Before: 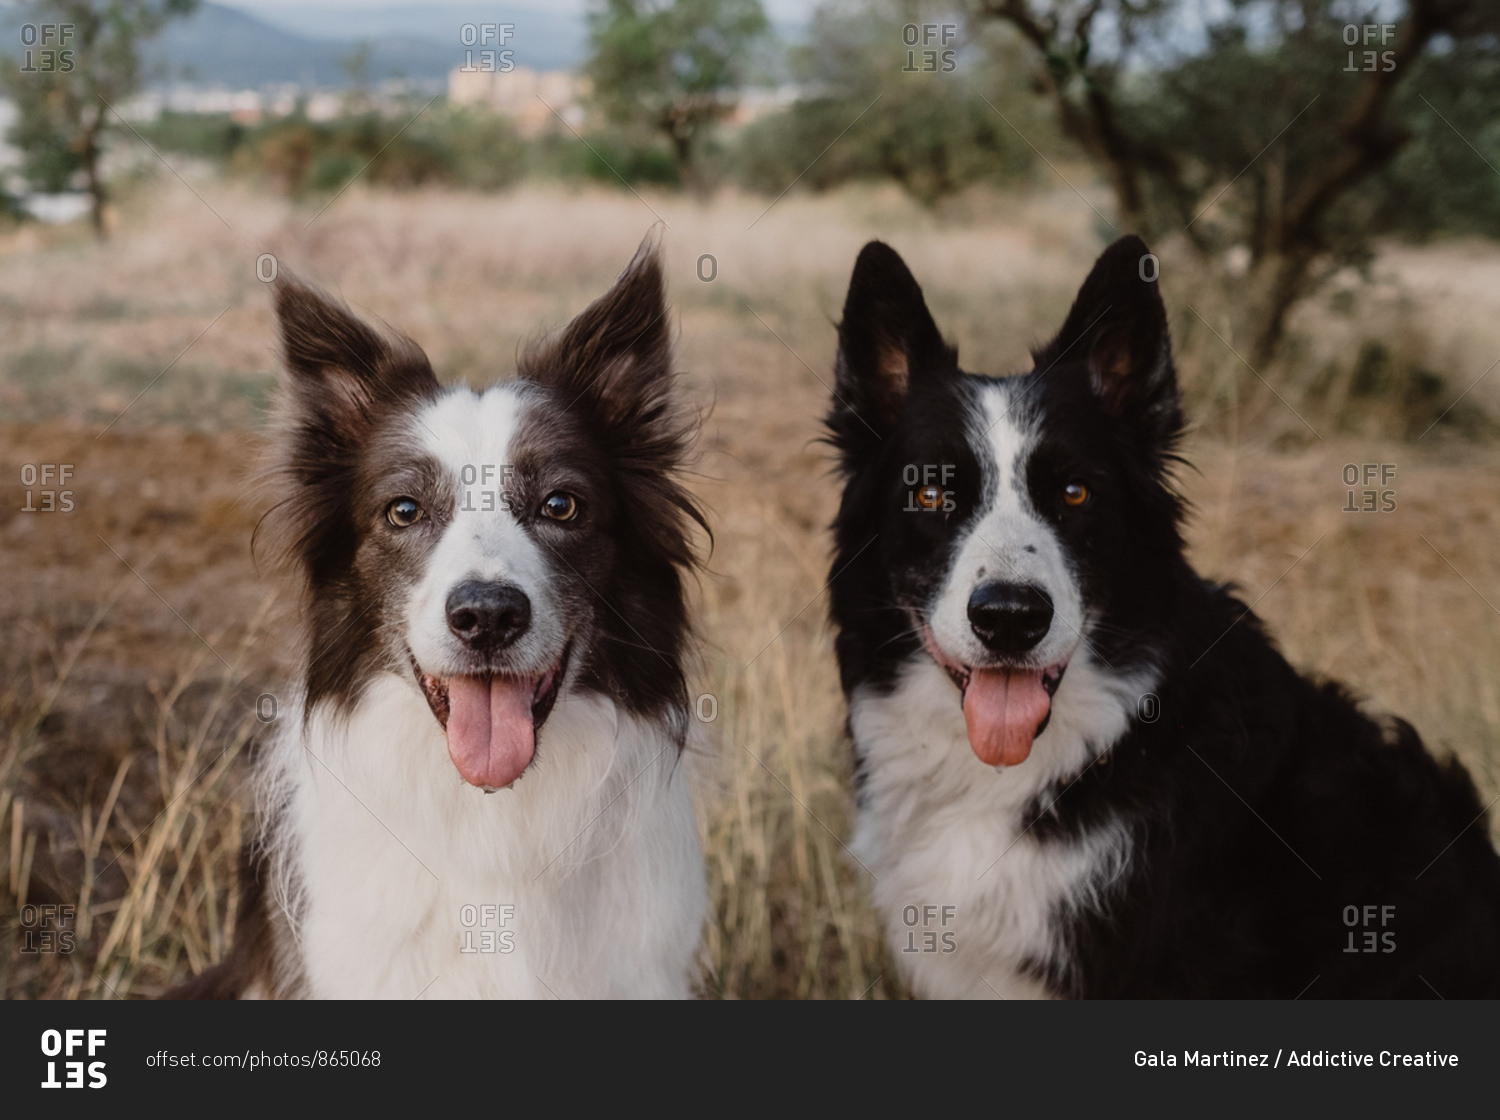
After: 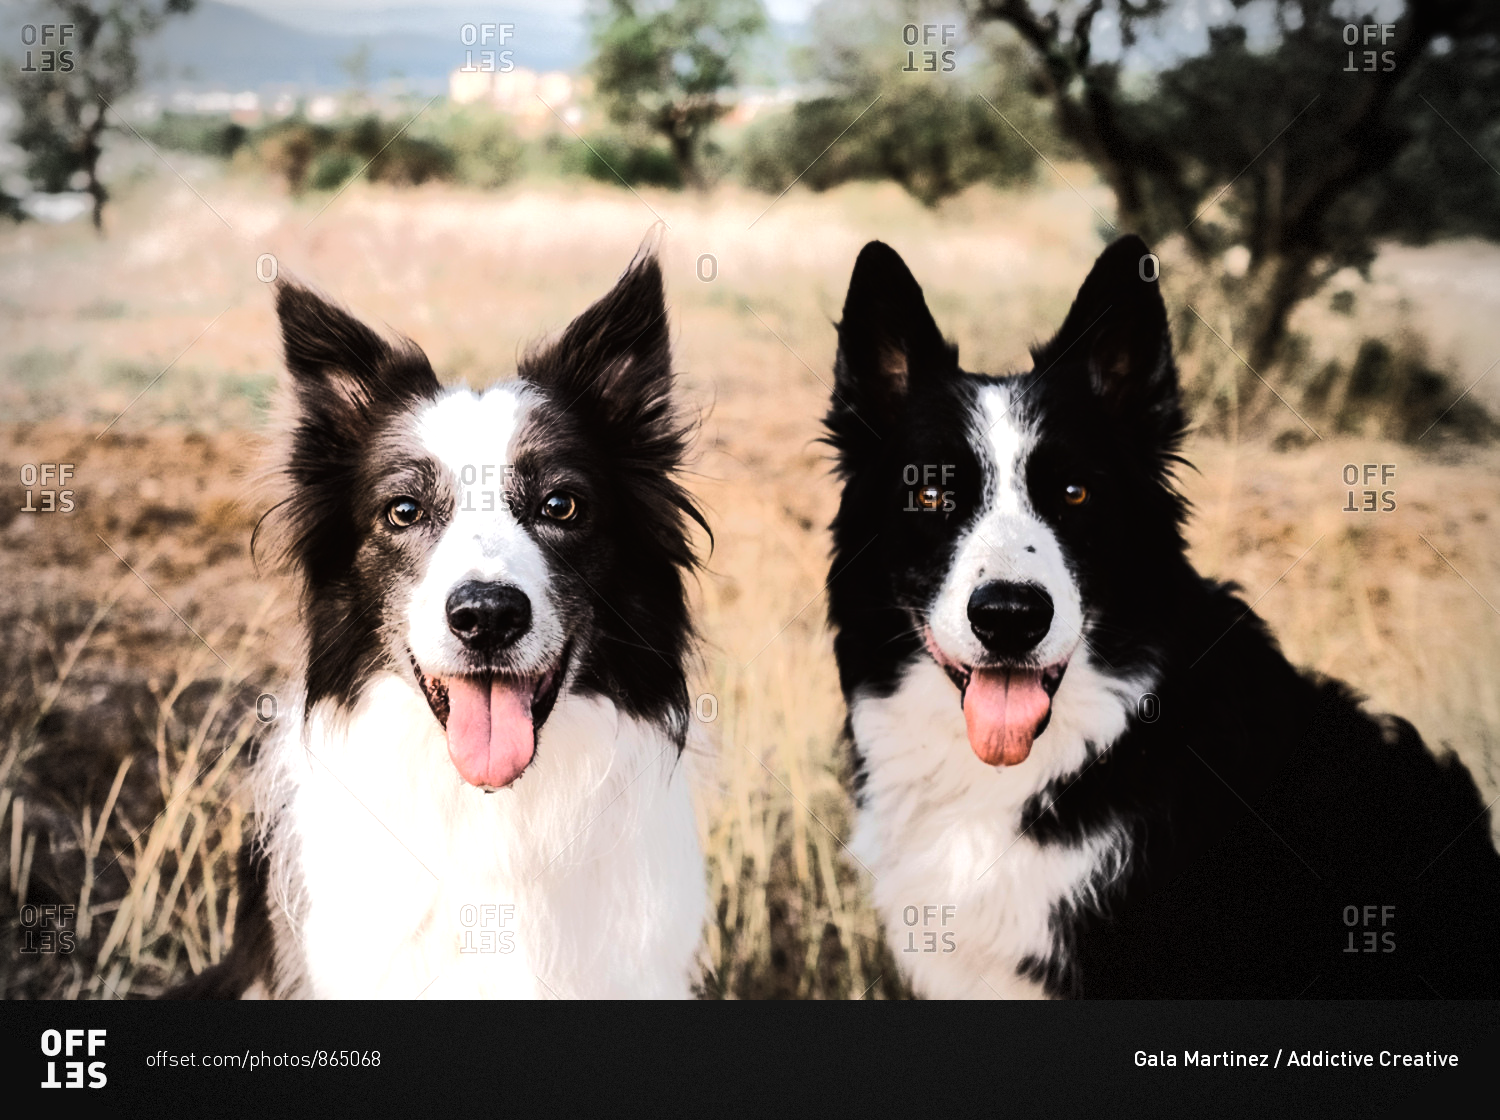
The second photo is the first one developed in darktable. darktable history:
exposure: exposure 1 EV, compensate highlight preservation false
tone curve: curves: ch0 [(0, 0) (0.003, 0.005) (0.011, 0.007) (0.025, 0.009) (0.044, 0.013) (0.069, 0.017) (0.1, 0.02) (0.136, 0.029) (0.177, 0.052) (0.224, 0.086) (0.277, 0.129) (0.335, 0.188) (0.399, 0.256) (0.468, 0.361) (0.543, 0.526) (0.623, 0.696) (0.709, 0.784) (0.801, 0.85) (0.898, 0.882) (1, 1)], color space Lab, linked channels, preserve colors none
vignetting: automatic ratio true, dithering 8-bit output, unbound false
